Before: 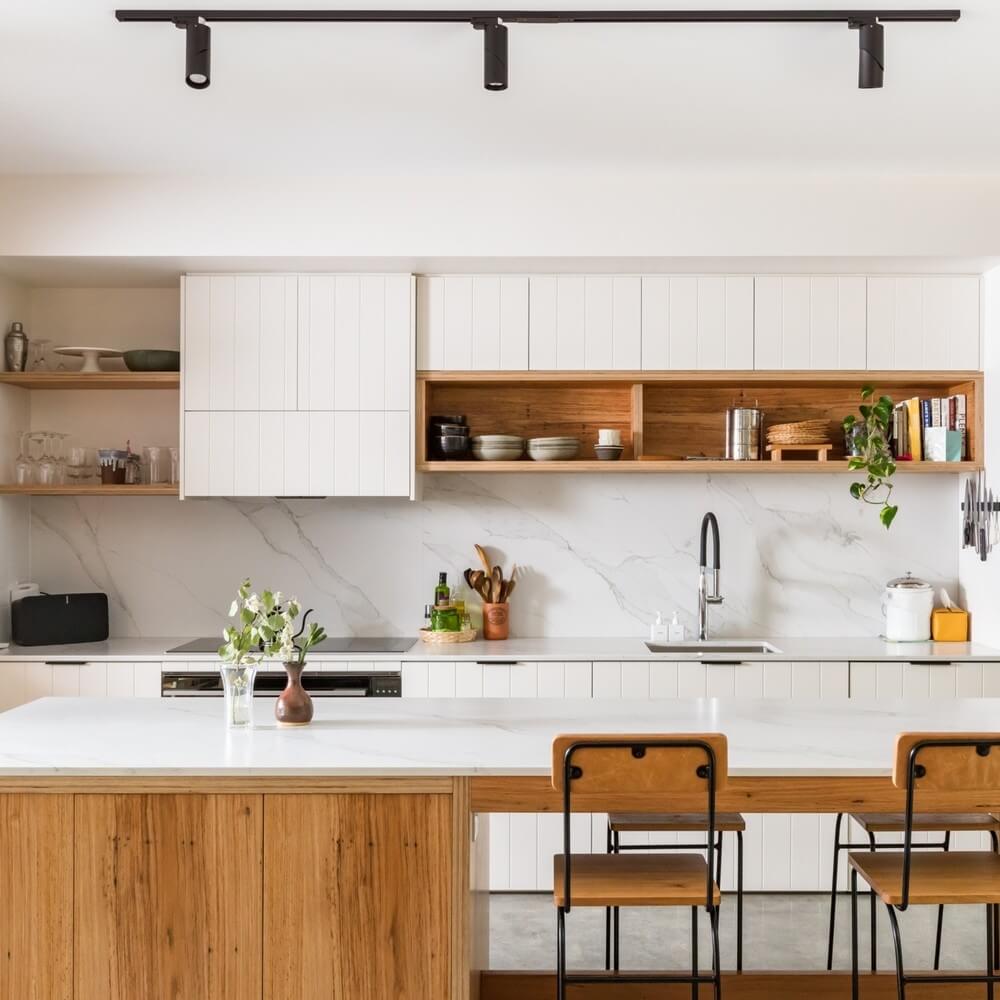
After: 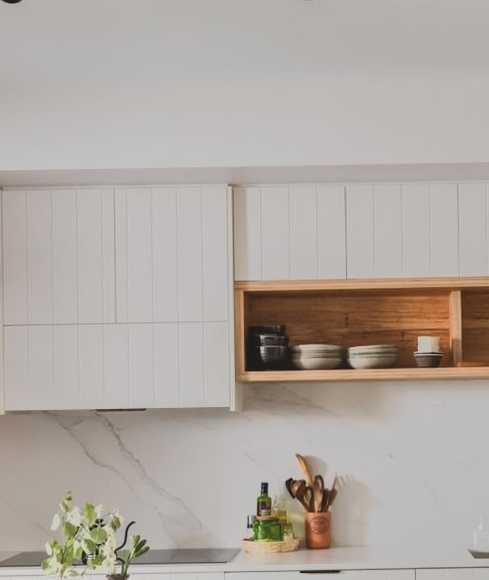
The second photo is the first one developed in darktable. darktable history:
tone equalizer: -7 EV -0.63 EV, -6 EV 1 EV, -5 EV -0.45 EV, -4 EV 0.43 EV, -3 EV 0.41 EV, -2 EV 0.15 EV, -1 EV -0.15 EV, +0 EV -0.39 EV, smoothing diameter 25%, edges refinement/feathering 10, preserve details guided filter
exposure: black level correction -0.014, exposure -0.193 EV, compensate highlight preservation false
rotate and perspective: rotation -1°, crop left 0.011, crop right 0.989, crop top 0.025, crop bottom 0.975
crop: left 17.835%, top 7.675%, right 32.881%, bottom 32.213%
